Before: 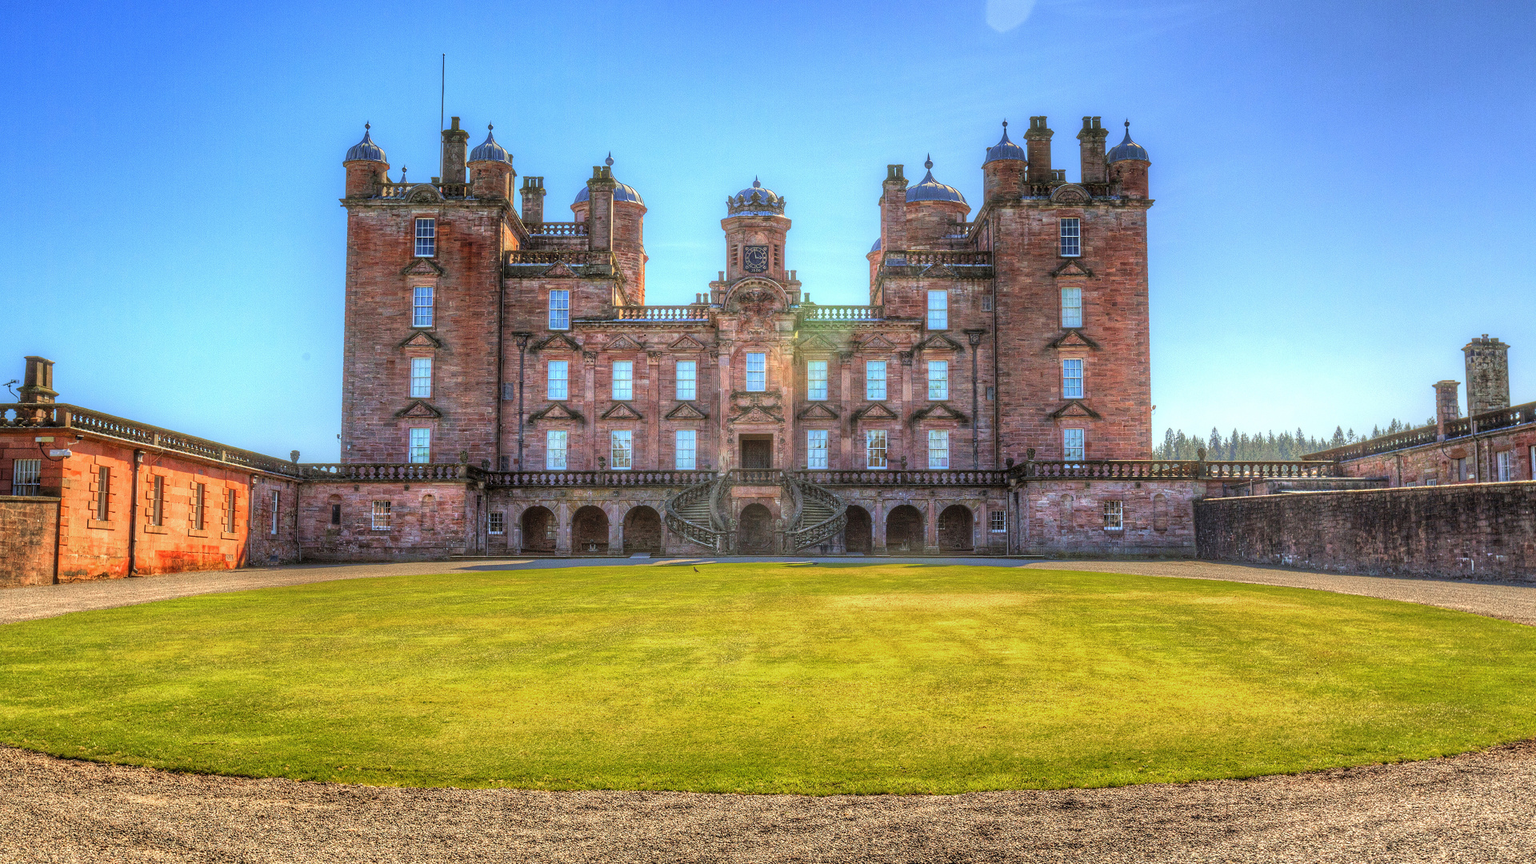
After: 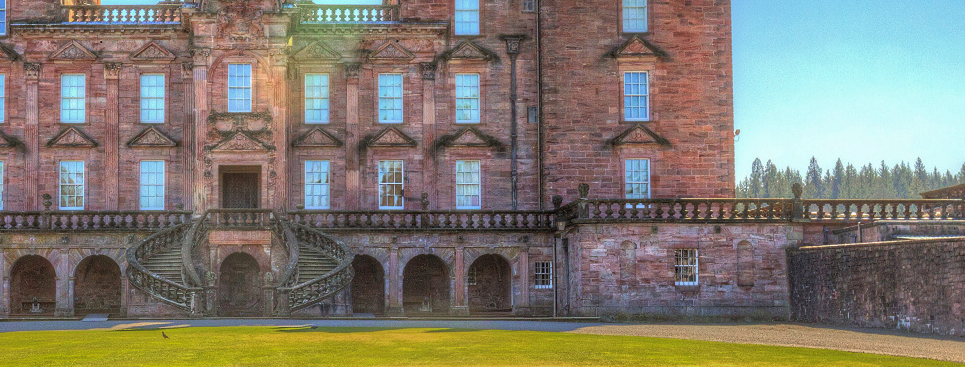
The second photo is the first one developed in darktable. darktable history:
crop: left 36.745%, top 34.93%, right 12.988%, bottom 31.062%
shadows and highlights: on, module defaults
